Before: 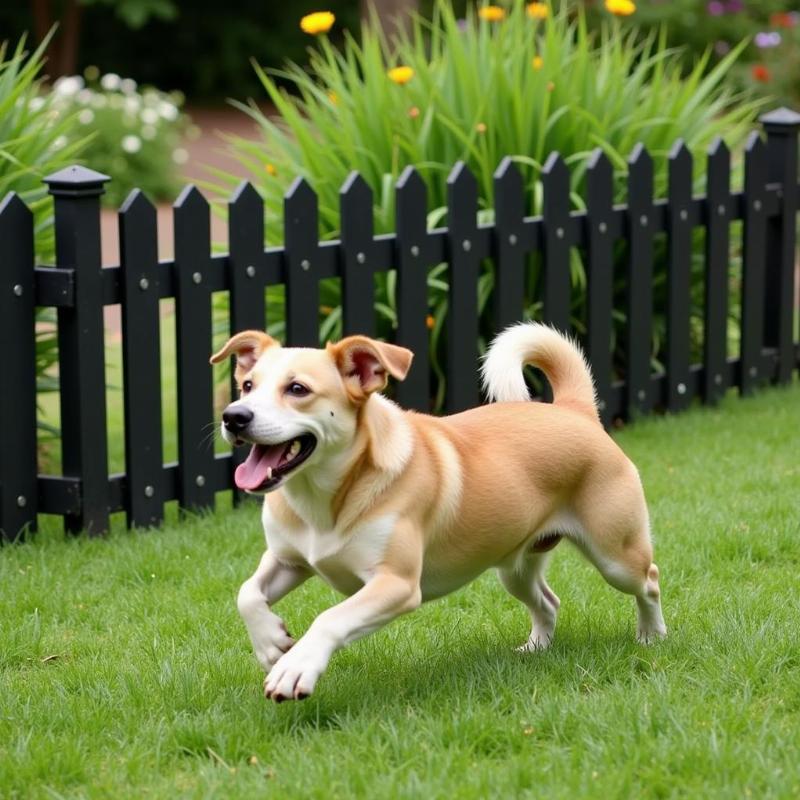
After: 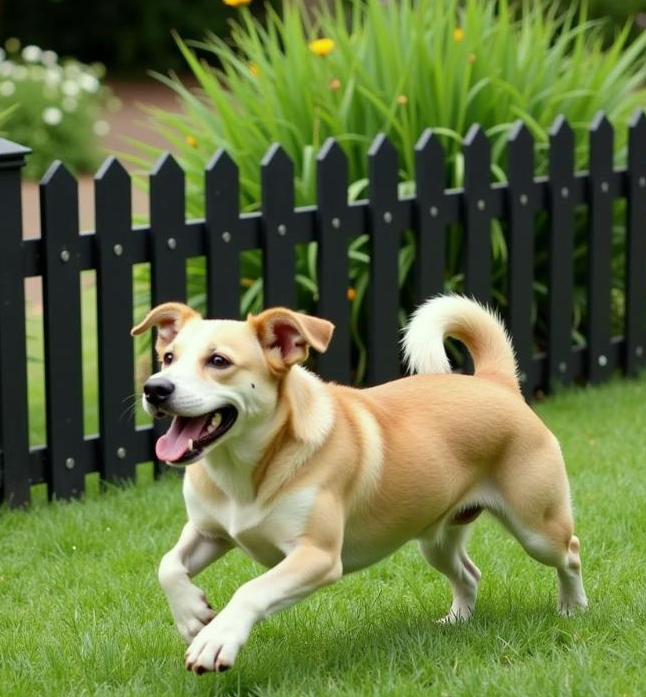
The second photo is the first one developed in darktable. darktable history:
color correction: highlights a* -4.75, highlights b* 5.06, saturation 0.948
crop: left 9.987%, top 3.501%, right 9.207%, bottom 9.342%
